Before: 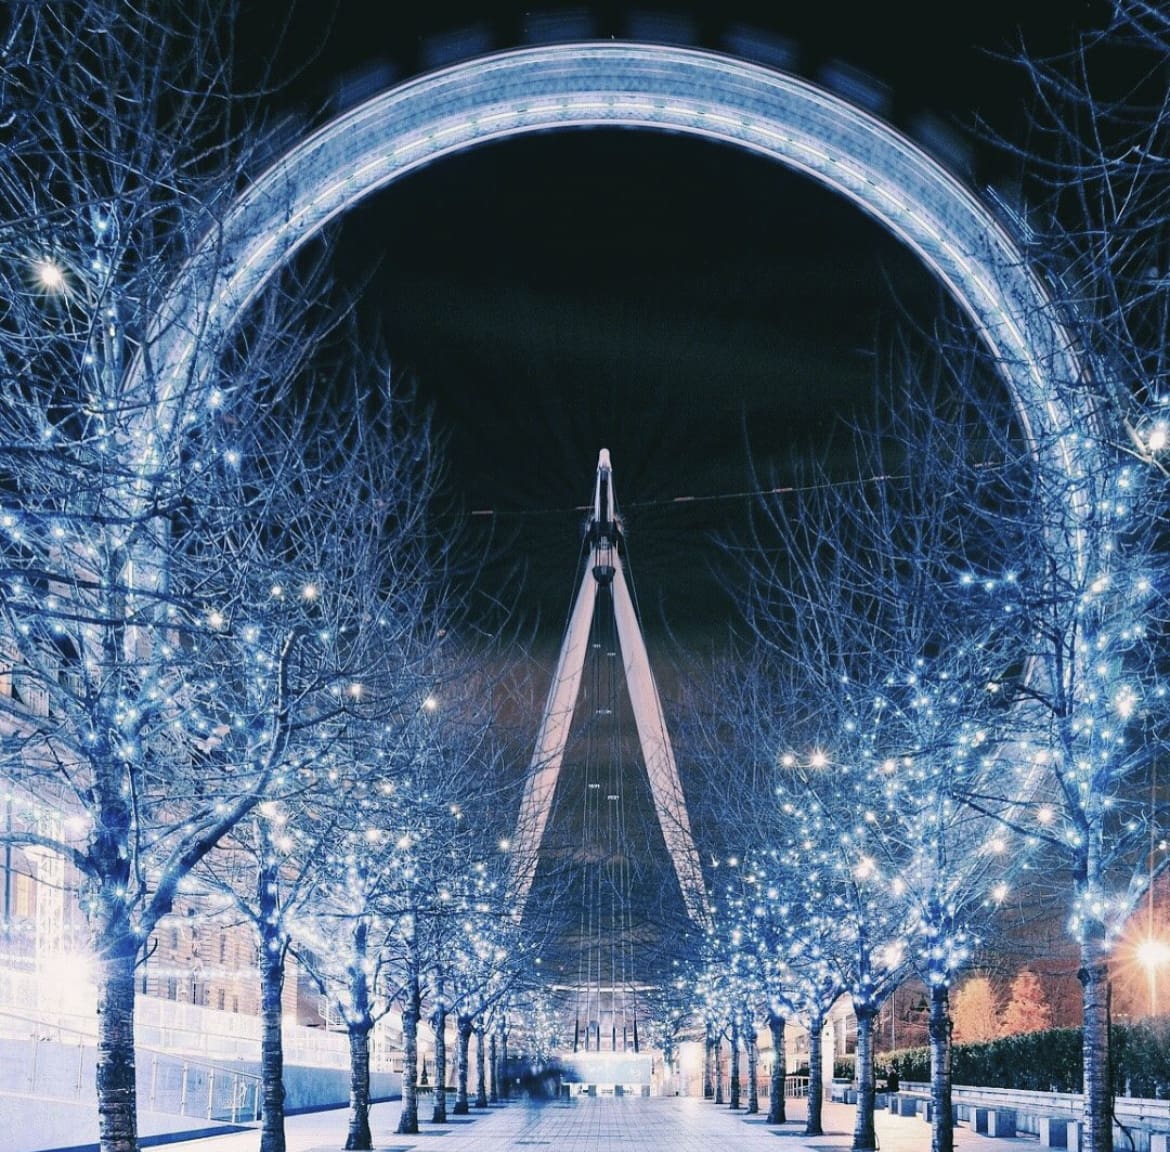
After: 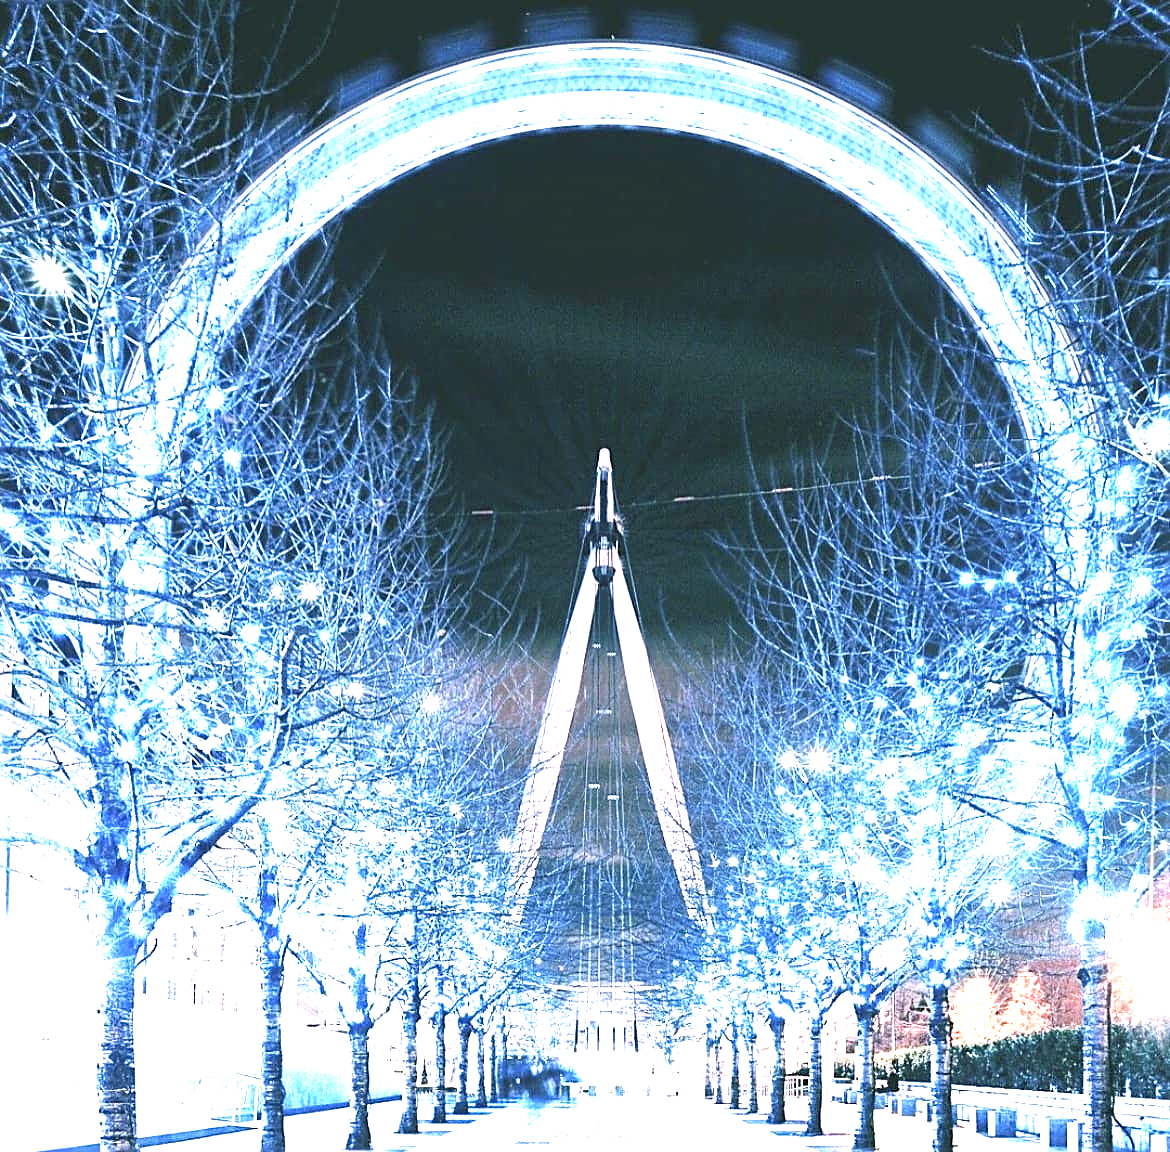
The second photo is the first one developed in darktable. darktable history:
exposure: exposure 2.028 EV, compensate highlight preservation false
sharpen: amount 0.496
